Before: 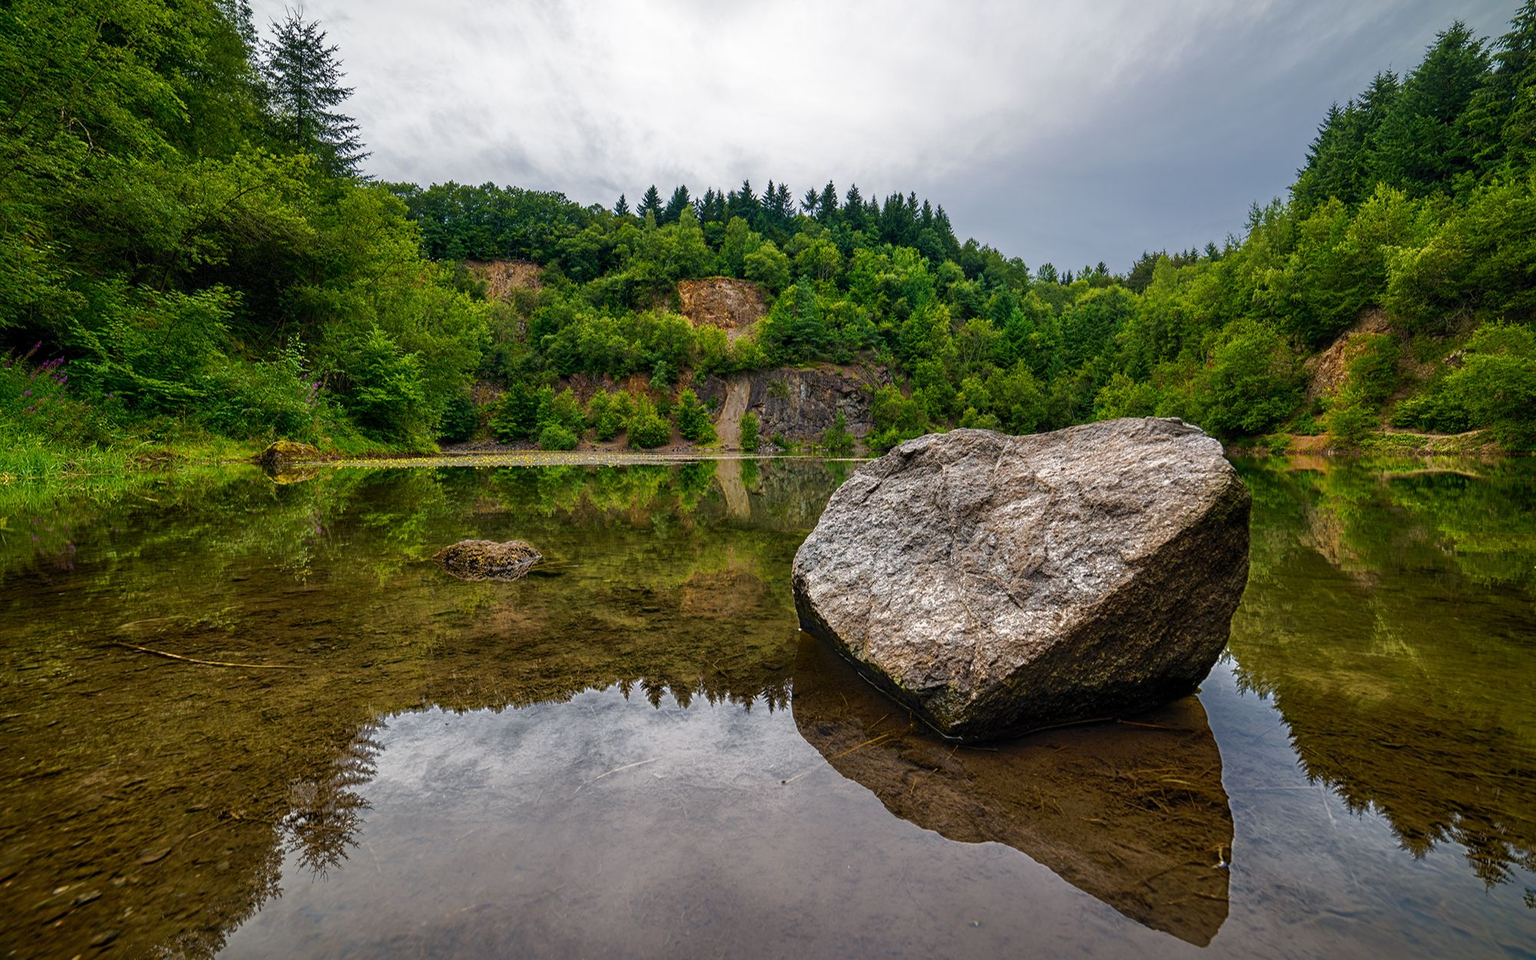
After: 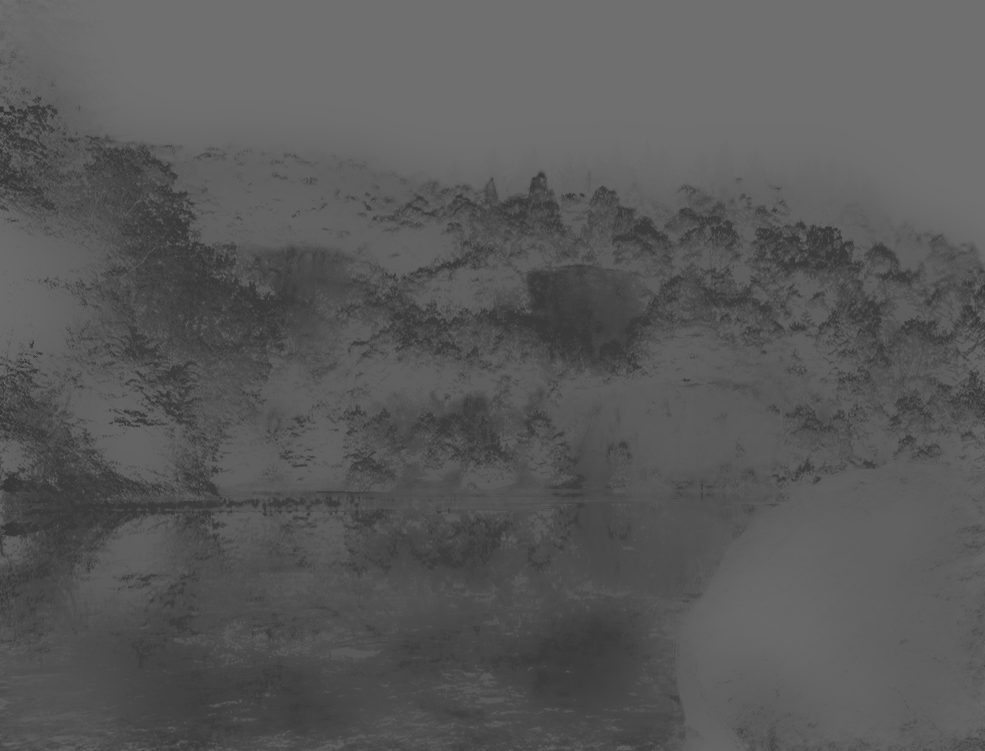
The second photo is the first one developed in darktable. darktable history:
exposure: black level correction 0.001, exposure -0.2 EV, compensate highlight preservation false
crop: left 17.835%, top 7.675%, right 32.881%, bottom 32.213%
monochrome: a -11.7, b 1.62, size 0.5, highlights 0.38
filmic rgb: black relative exposure -7.65 EV, white relative exposure 4.56 EV, hardness 3.61
color balance: lift [1.001, 1.007, 1, 0.993], gamma [1.023, 1.026, 1.01, 0.974], gain [0.964, 1.059, 1.073, 0.927]
contrast brightness saturation: contrast -0.99, brightness -0.17, saturation 0.75
tone curve: curves: ch0 [(0, 0.037) (0.045, 0.055) (0.155, 0.138) (0.29, 0.325) (0.428, 0.513) (0.604, 0.71) (0.824, 0.882) (1, 0.965)]; ch1 [(0, 0) (0.339, 0.334) (0.445, 0.419) (0.476, 0.454) (0.498, 0.498) (0.53, 0.515) (0.557, 0.556) (0.609, 0.649) (0.716, 0.746) (1, 1)]; ch2 [(0, 0) (0.327, 0.318) (0.417, 0.426) (0.46, 0.453) (0.502, 0.5) (0.526, 0.52) (0.554, 0.541) (0.626, 0.65) (0.749, 0.746) (1, 1)], color space Lab, independent channels, preserve colors none
